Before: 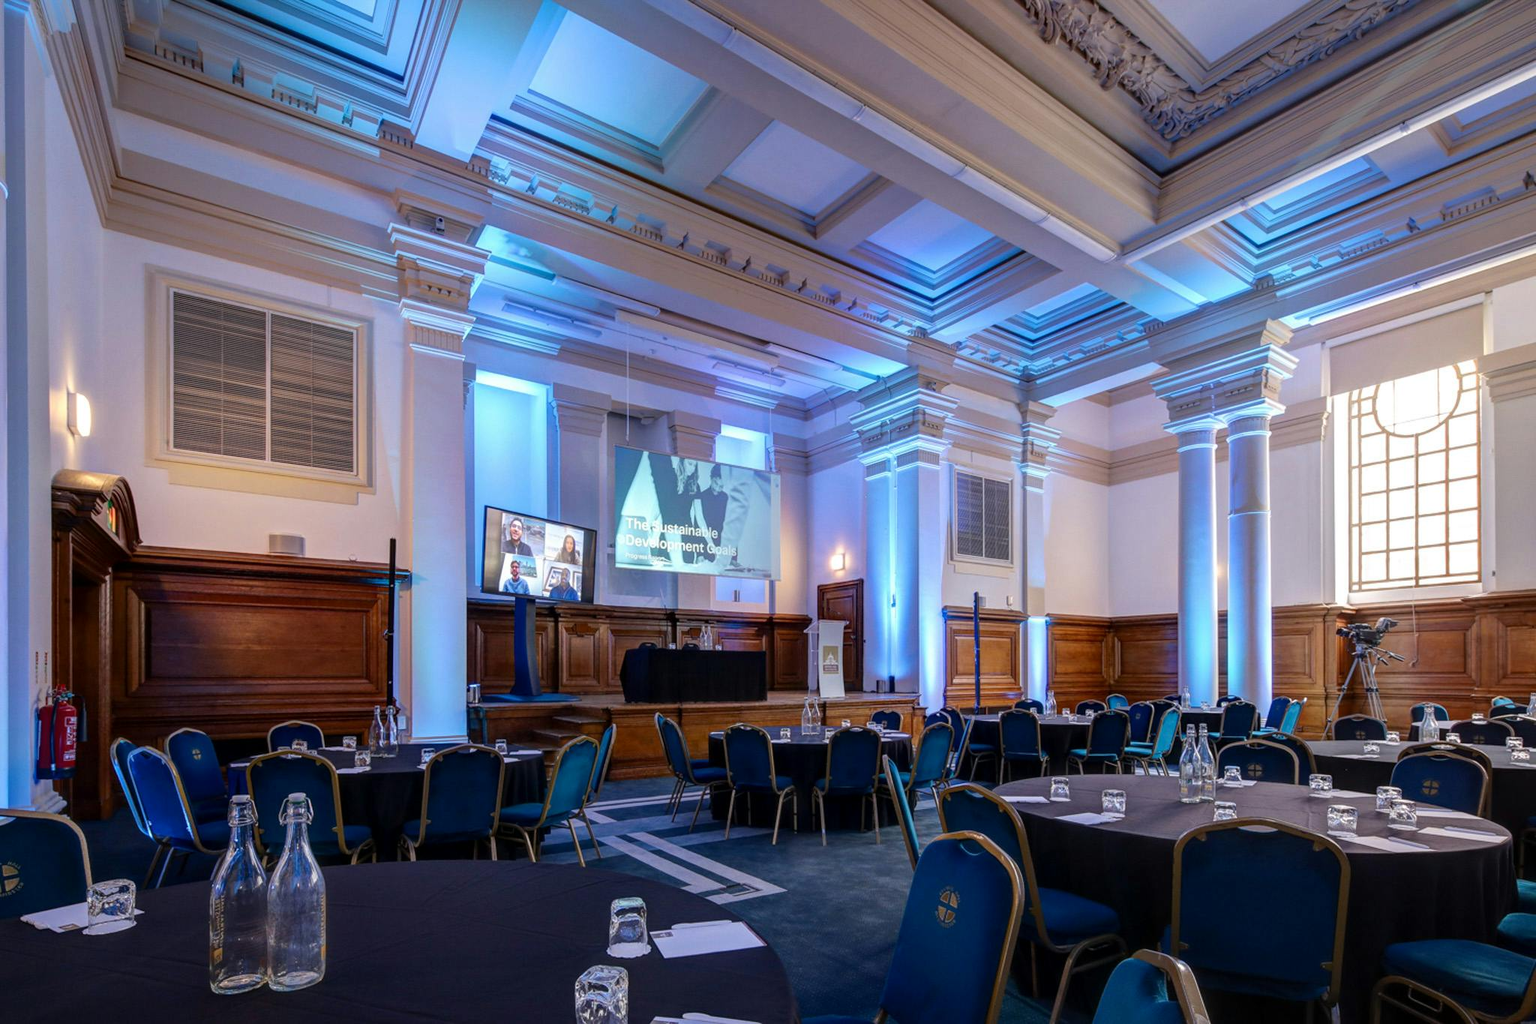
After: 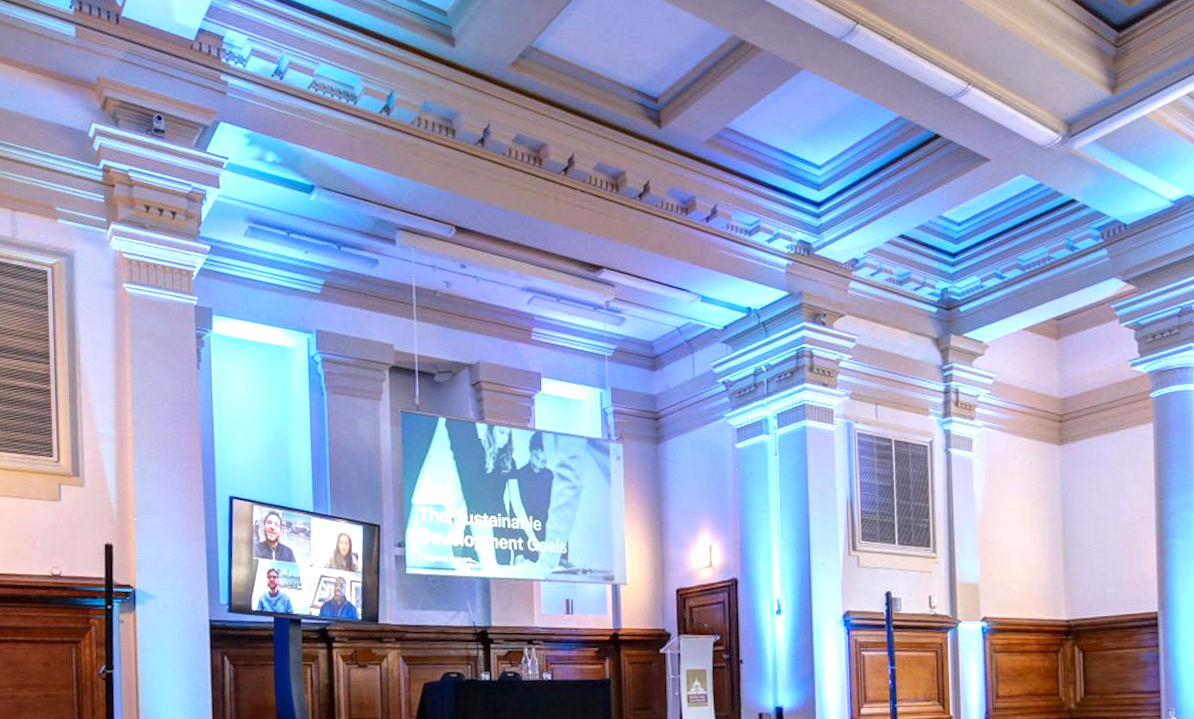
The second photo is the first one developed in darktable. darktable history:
exposure: black level correction 0, exposure 0.7 EV, compensate exposure bias true, compensate highlight preservation false
rotate and perspective: rotation -1.75°, automatic cropping off
crop: left 20.932%, top 15.471%, right 21.848%, bottom 34.081%
sharpen: radius 2.883, amount 0.868, threshold 47.523
